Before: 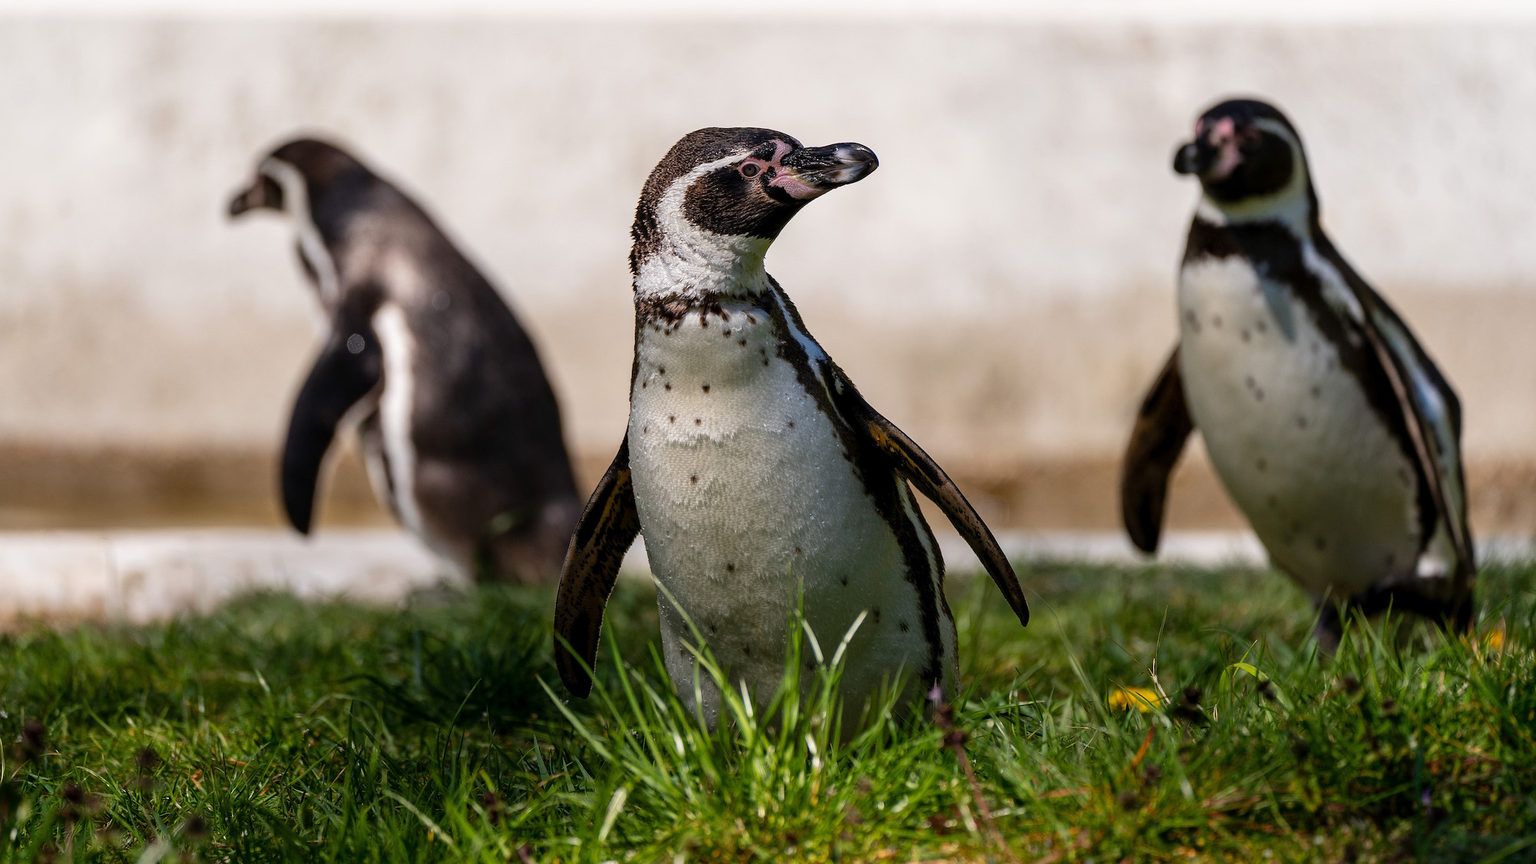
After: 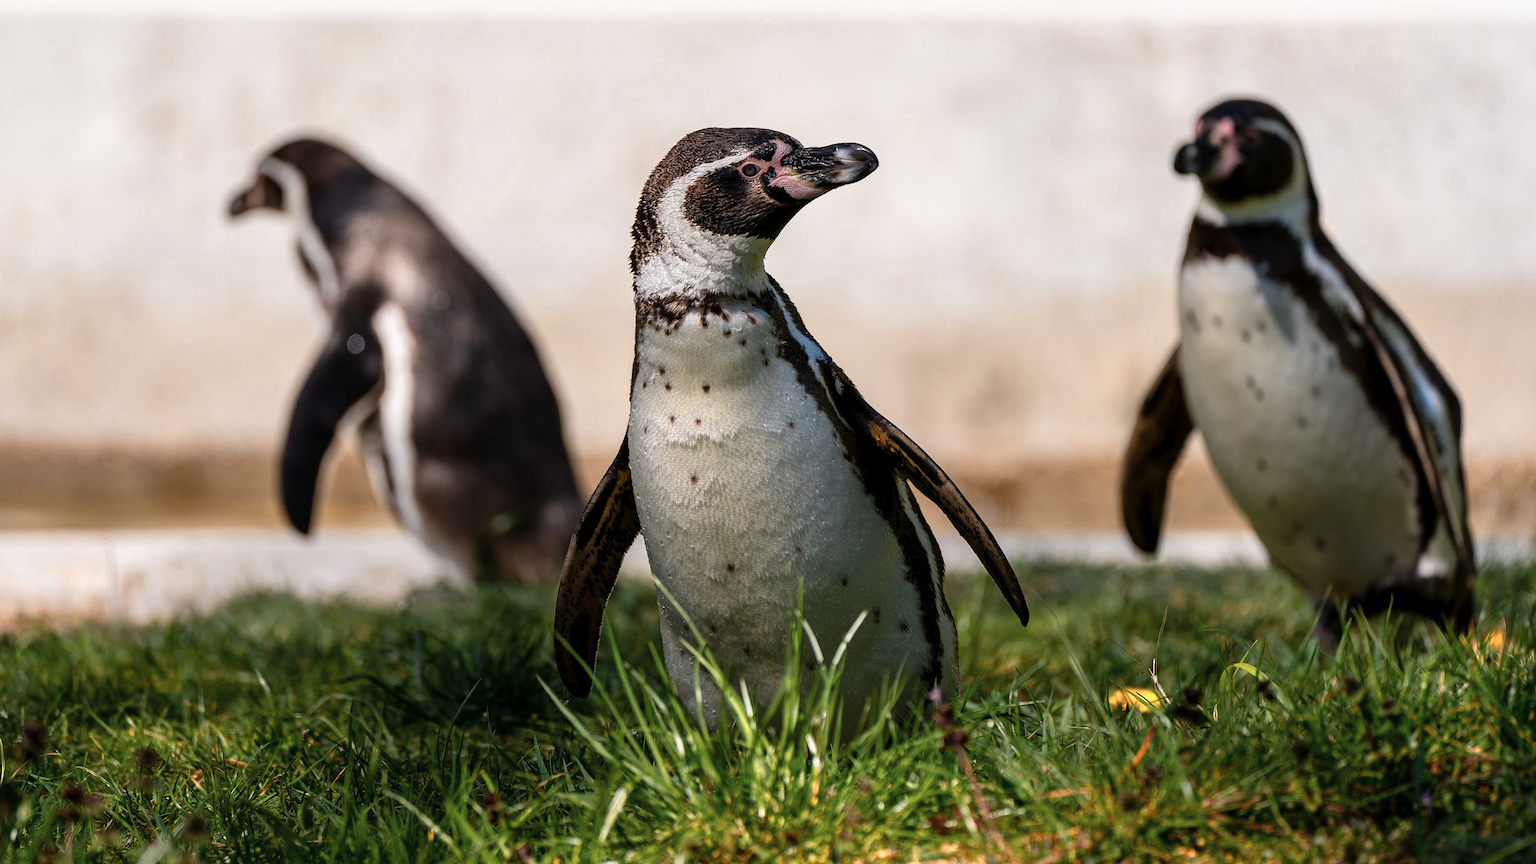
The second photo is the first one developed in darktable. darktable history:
color zones: curves: ch0 [(0.018, 0.548) (0.197, 0.654) (0.425, 0.447) (0.605, 0.658) (0.732, 0.579)]; ch1 [(0.105, 0.531) (0.224, 0.531) (0.386, 0.39) (0.618, 0.456) (0.732, 0.456) (0.956, 0.421)]; ch2 [(0.039, 0.583) (0.215, 0.465) (0.399, 0.544) (0.465, 0.548) (0.614, 0.447) (0.724, 0.43) (0.882, 0.623) (0.956, 0.632)]
